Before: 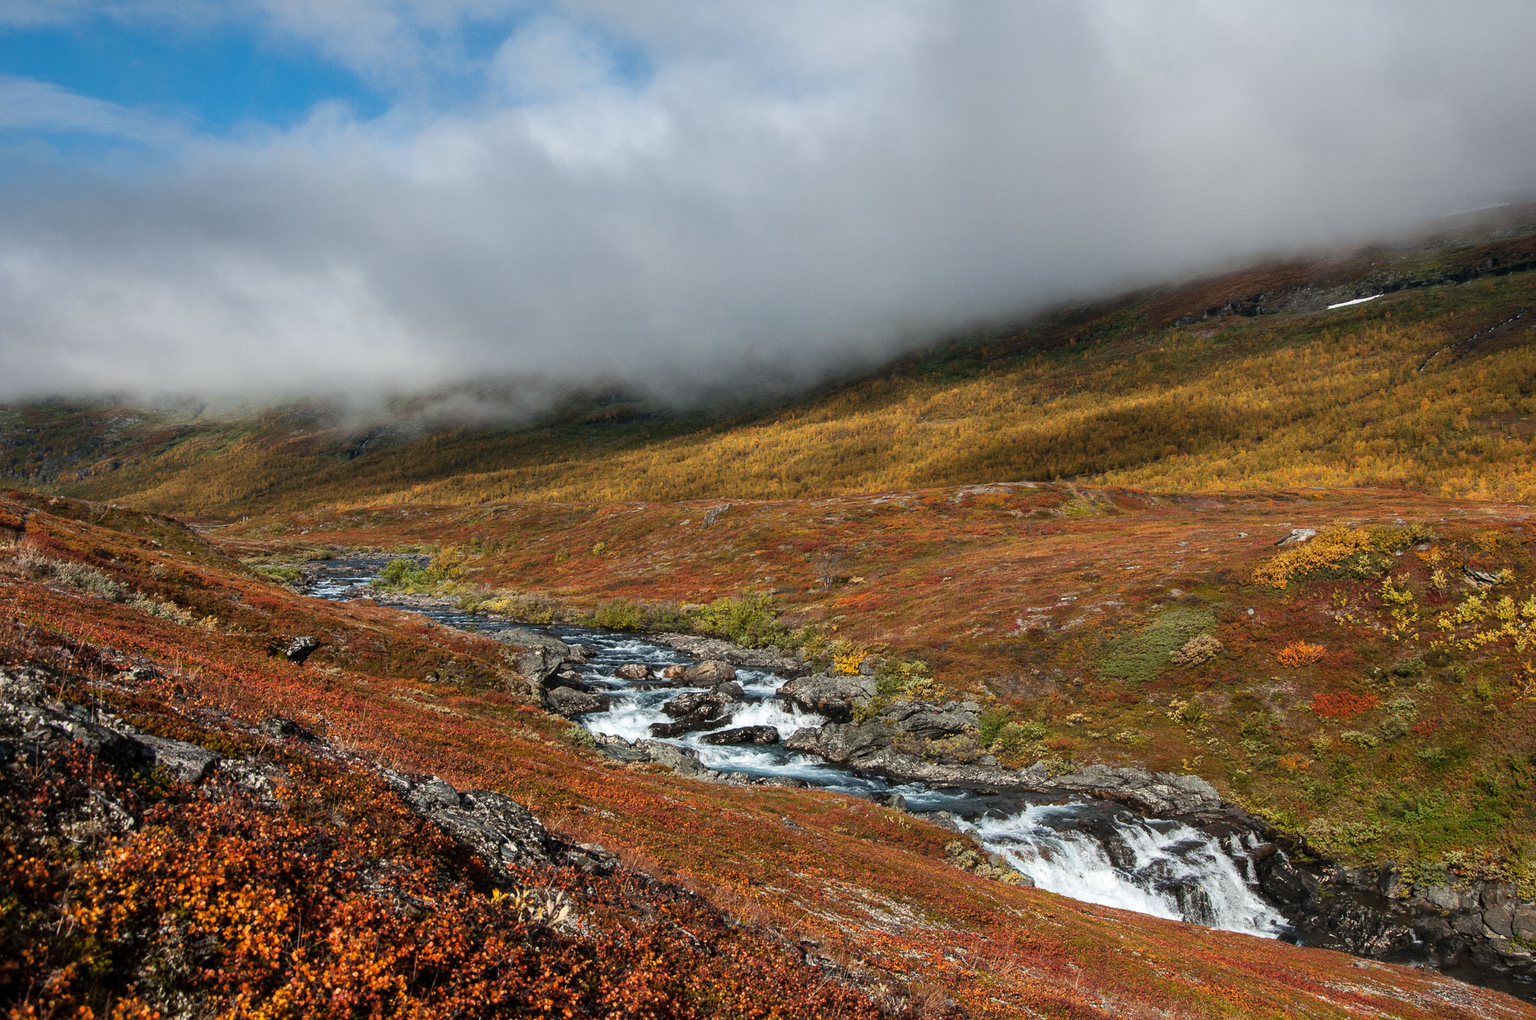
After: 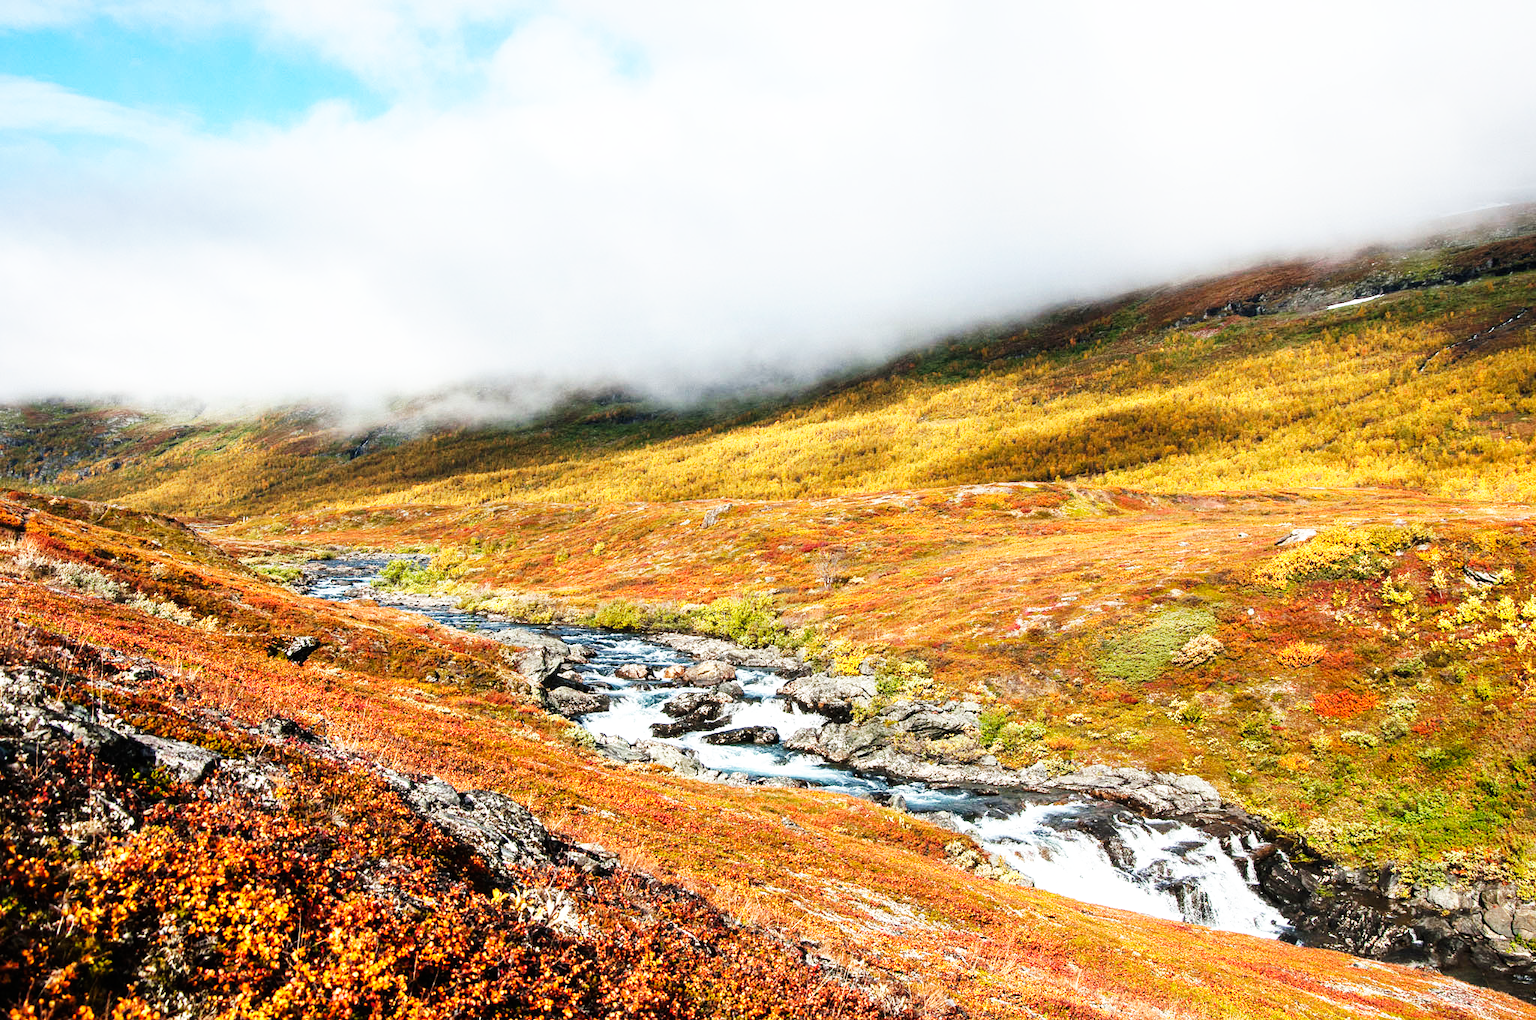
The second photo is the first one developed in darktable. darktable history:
exposure: exposure 0.6 EV, compensate highlight preservation false
base curve: curves: ch0 [(0, 0) (0.007, 0.004) (0.027, 0.03) (0.046, 0.07) (0.207, 0.54) (0.442, 0.872) (0.673, 0.972) (1, 1)], preserve colors none
